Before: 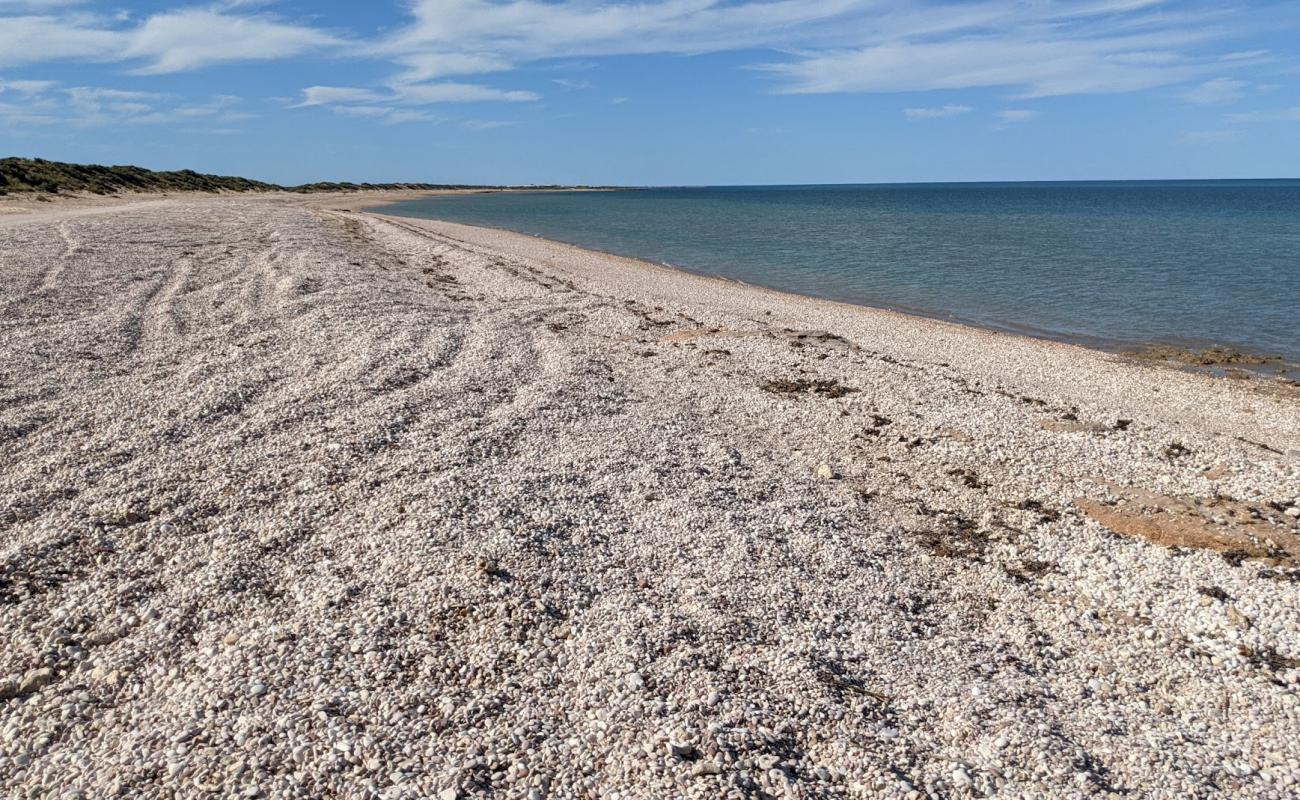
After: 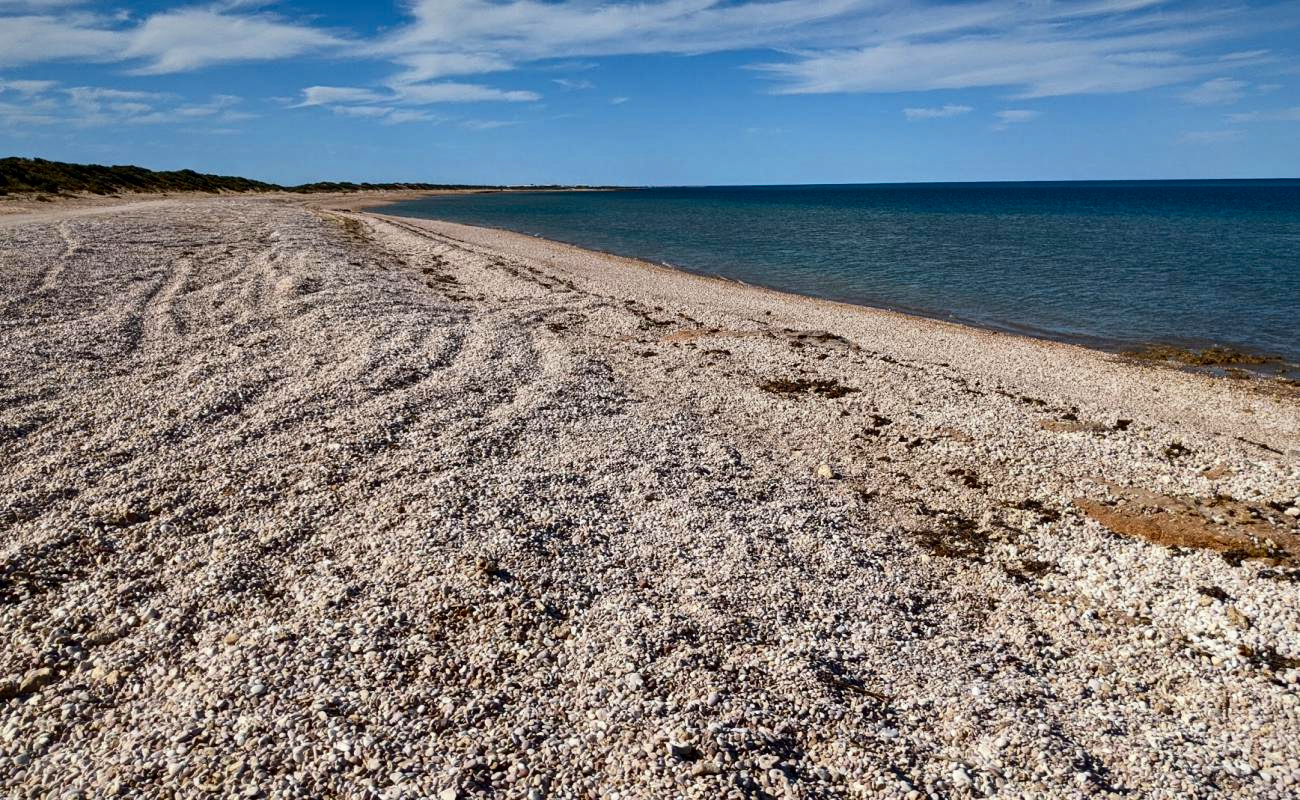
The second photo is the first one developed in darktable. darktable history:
vignetting: fall-off start 97.52%, fall-off radius 100%, brightness -0.574, saturation 0, center (-0.027, 0.404), width/height ratio 1.368, unbound false
color zones: curves: ch0 [(0.11, 0.396) (0.195, 0.36) (0.25, 0.5) (0.303, 0.412) (0.357, 0.544) (0.75, 0.5) (0.967, 0.328)]; ch1 [(0, 0.468) (0.112, 0.512) (0.202, 0.6) (0.25, 0.5) (0.307, 0.352) (0.357, 0.544) (0.75, 0.5) (0.963, 0.524)]
contrast brightness saturation: contrast 0.22, brightness -0.19, saturation 0.24
